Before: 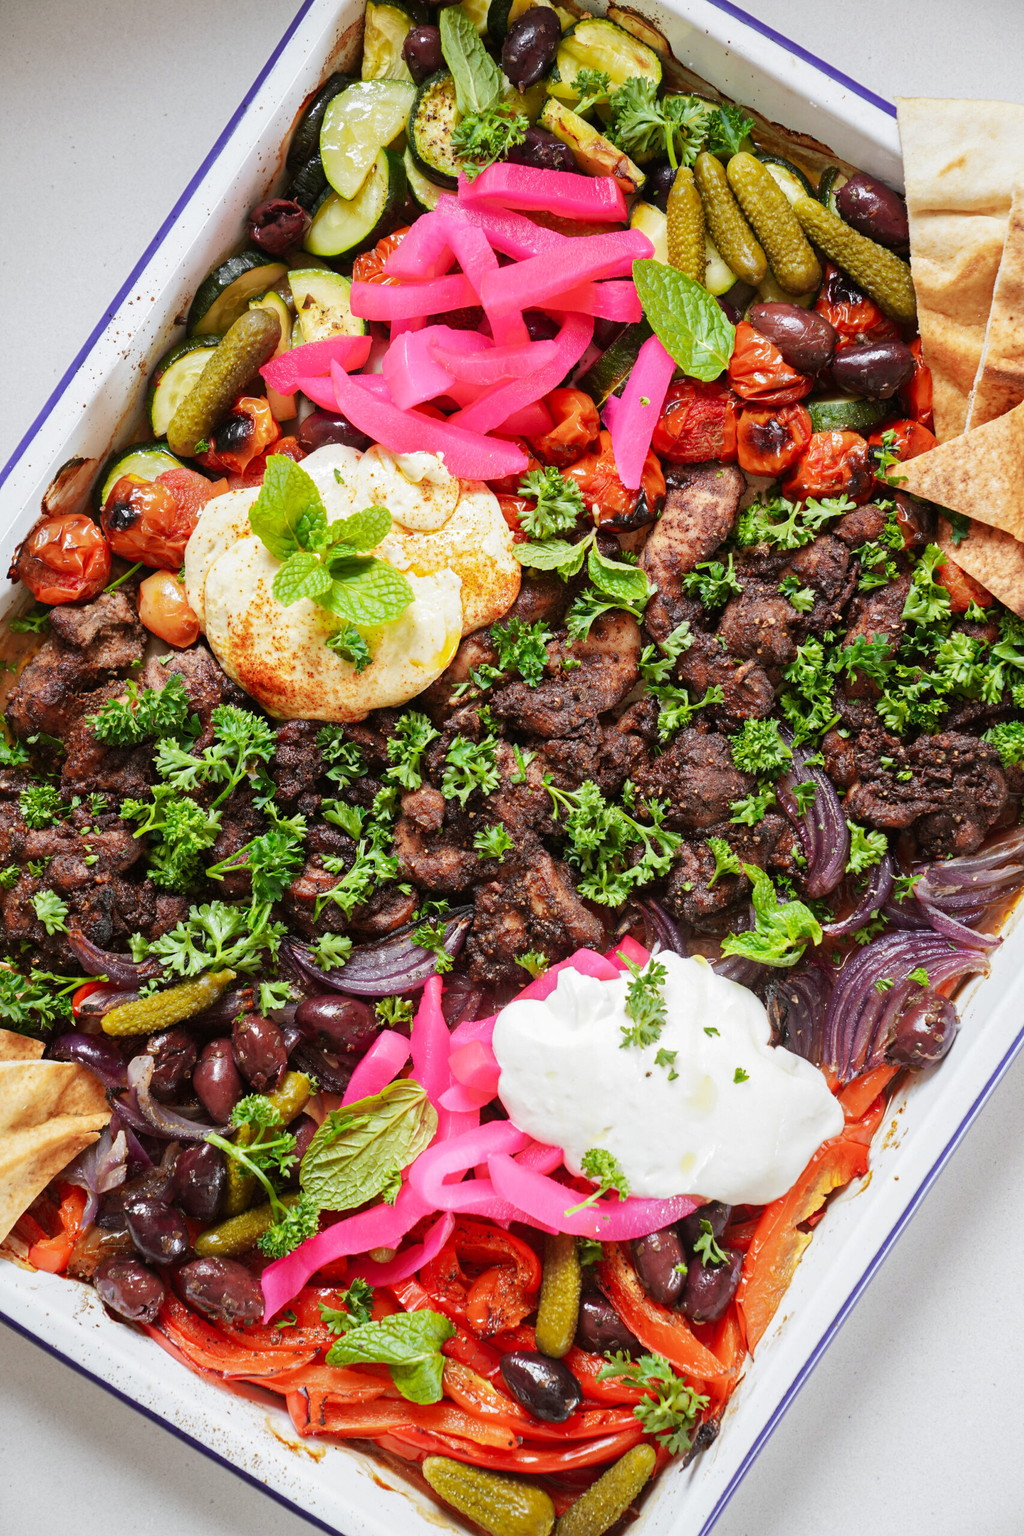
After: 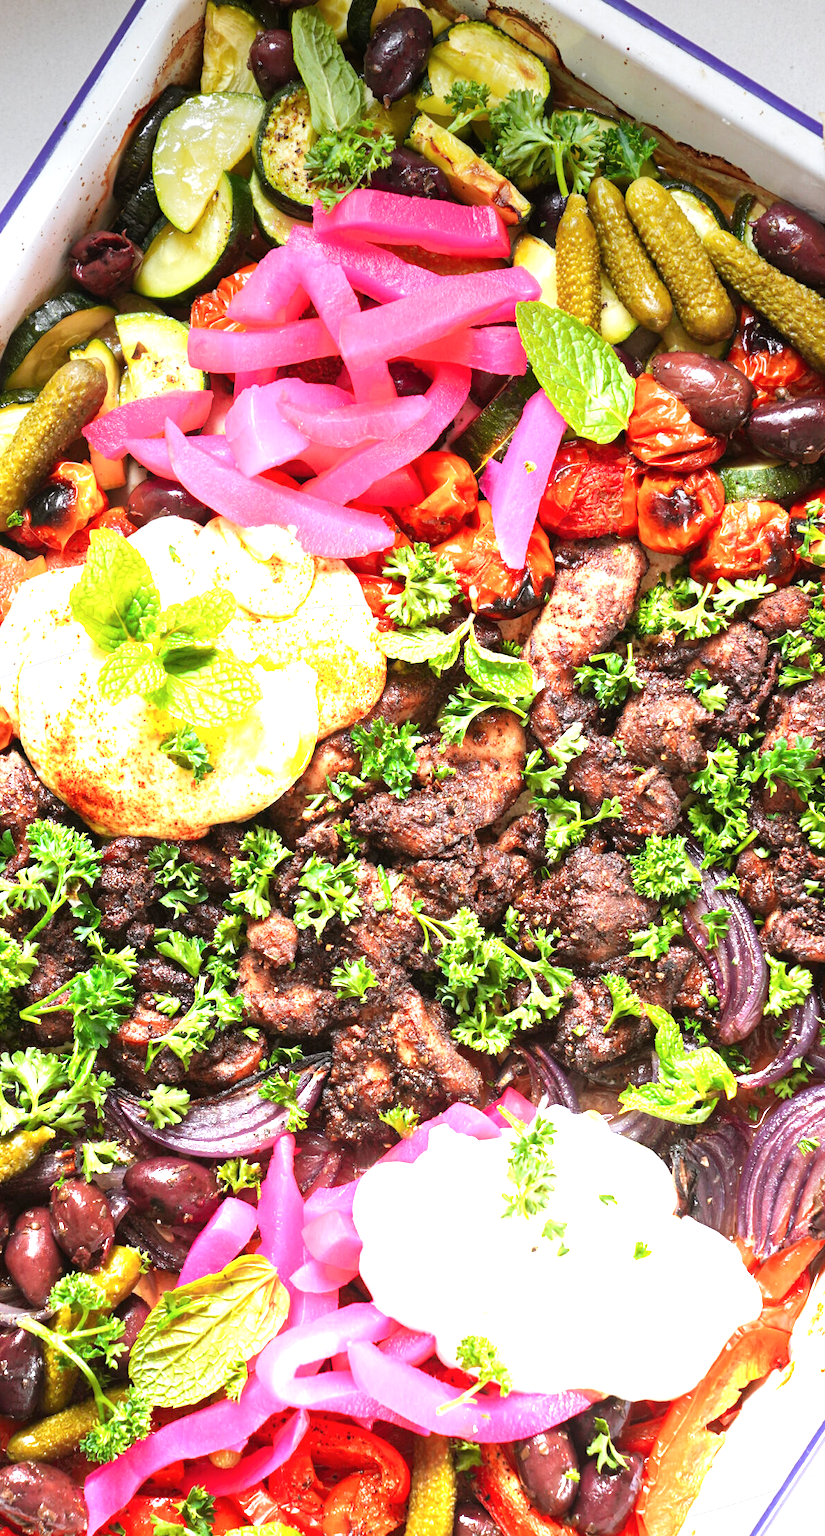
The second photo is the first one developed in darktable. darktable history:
exposure: black level correction 0, exposure 1.388 EV, compensate exposure bias true, compensate highlight preservation false
crop: left 18.479%, right 12.2%, bottom 13.971%
color balance: output saturation 98.5%
vignetting: fall-off start 97.52%, fall-off radius 100%, brightness -0.574, saturation 0, center (-0.027, 0.404), width/height ratio 1.368, unbound false
